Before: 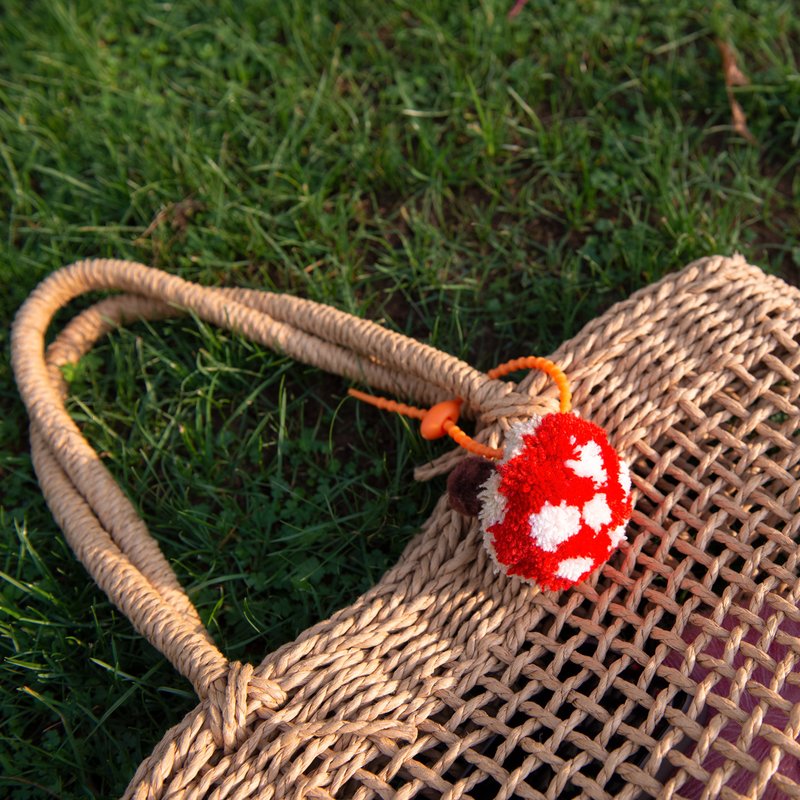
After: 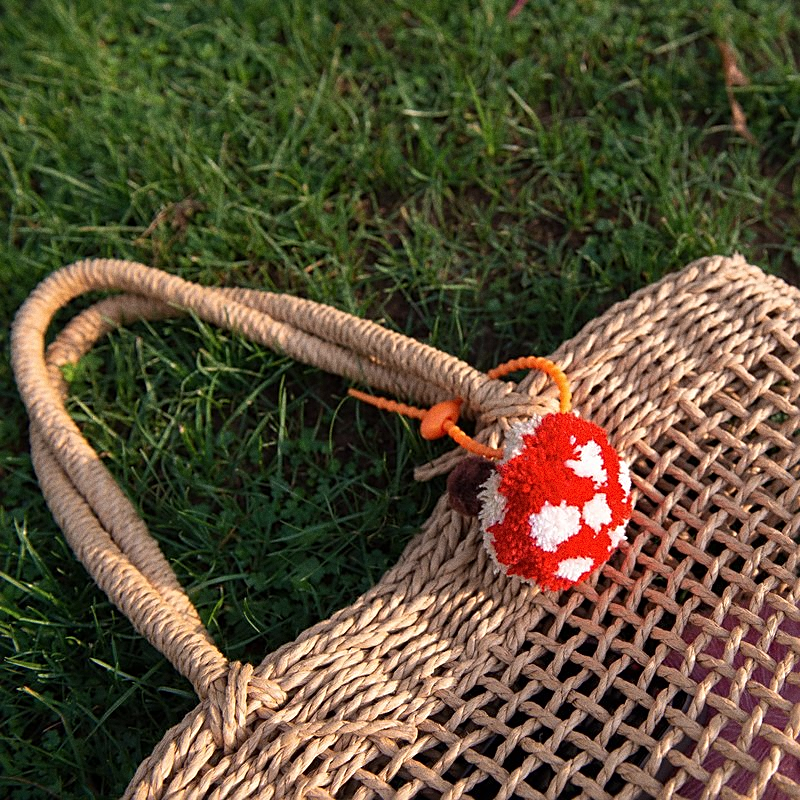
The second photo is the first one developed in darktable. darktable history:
sharpen: on, module defaults
grain: coarseness 0.09 ISO
contrast brightness saturation: saturation -0.05
